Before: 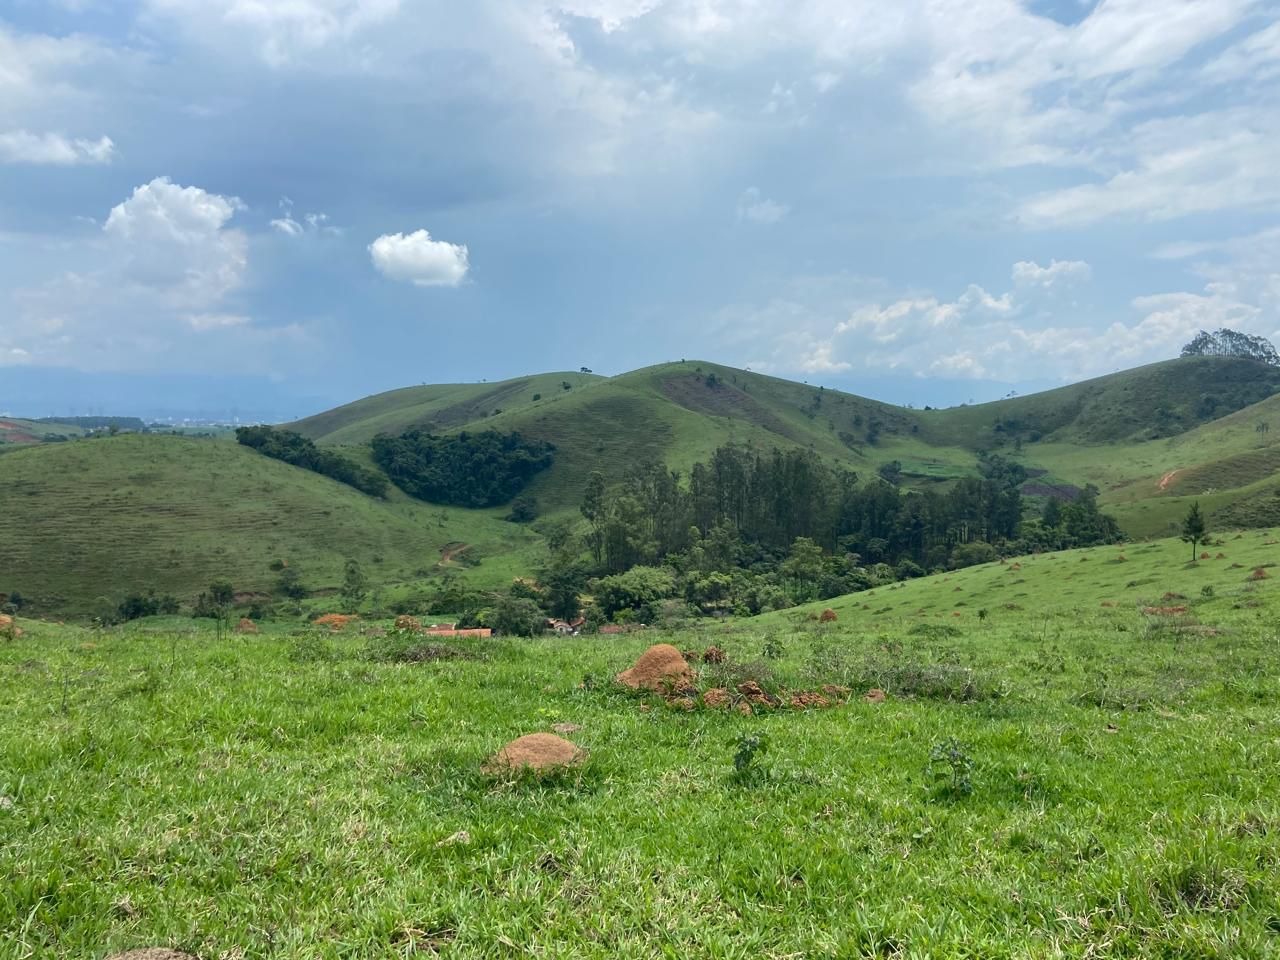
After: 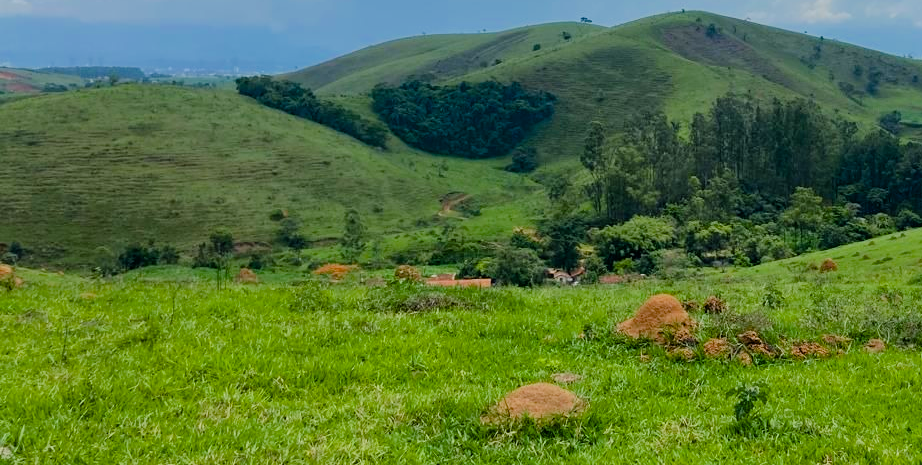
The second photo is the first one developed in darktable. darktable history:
filmic rgb: black relative exposure -7.15 EV, white relative exposure 5.36 EV, hardness 3.02, color science v6 (2022)
color balance rgb: perceptual saturation grading › global saturation 20%, perceptual saturation grading › highlights 2.68%, perceptual saturation grading › shadows 50%
crop: top 36.498%, right 27.964%, bottom 14.995%
